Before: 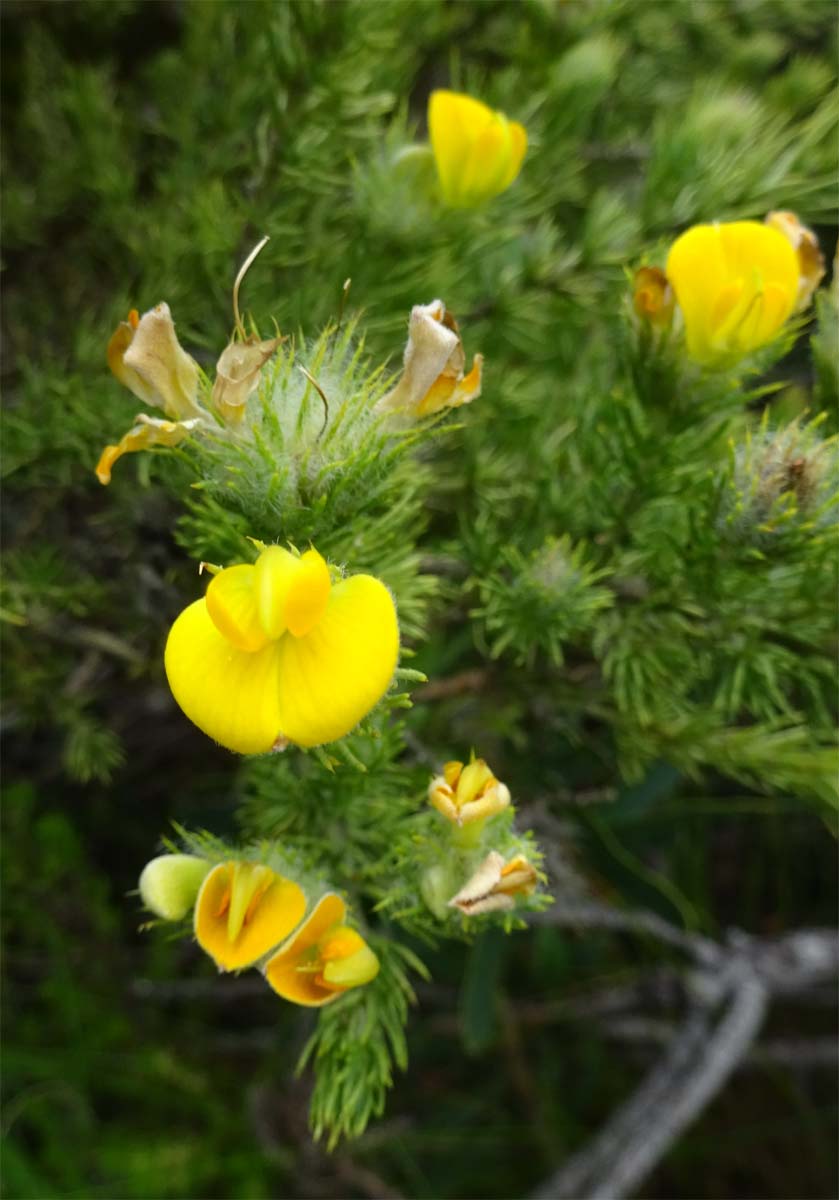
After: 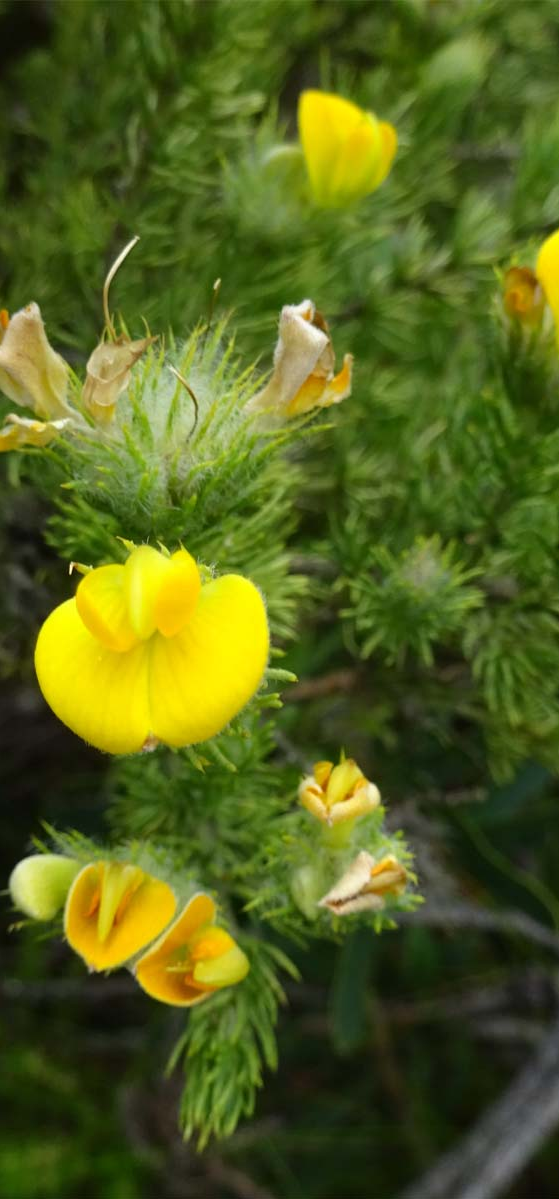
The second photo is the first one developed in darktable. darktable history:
crop and rotate: left 15.6%, right 17.699%
